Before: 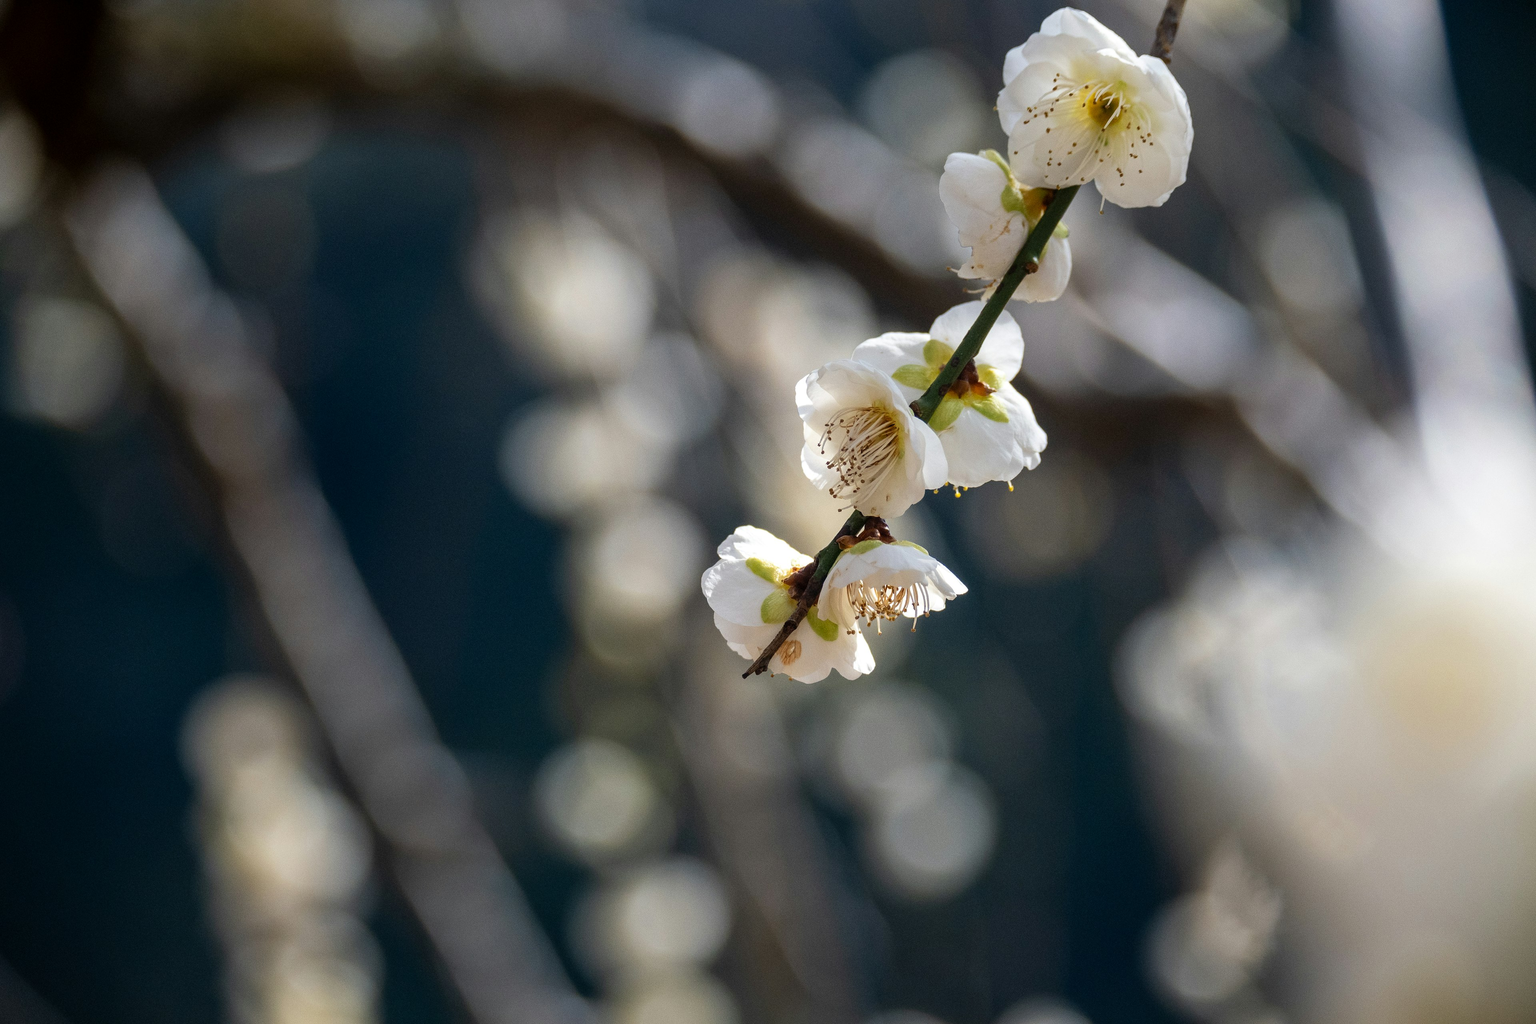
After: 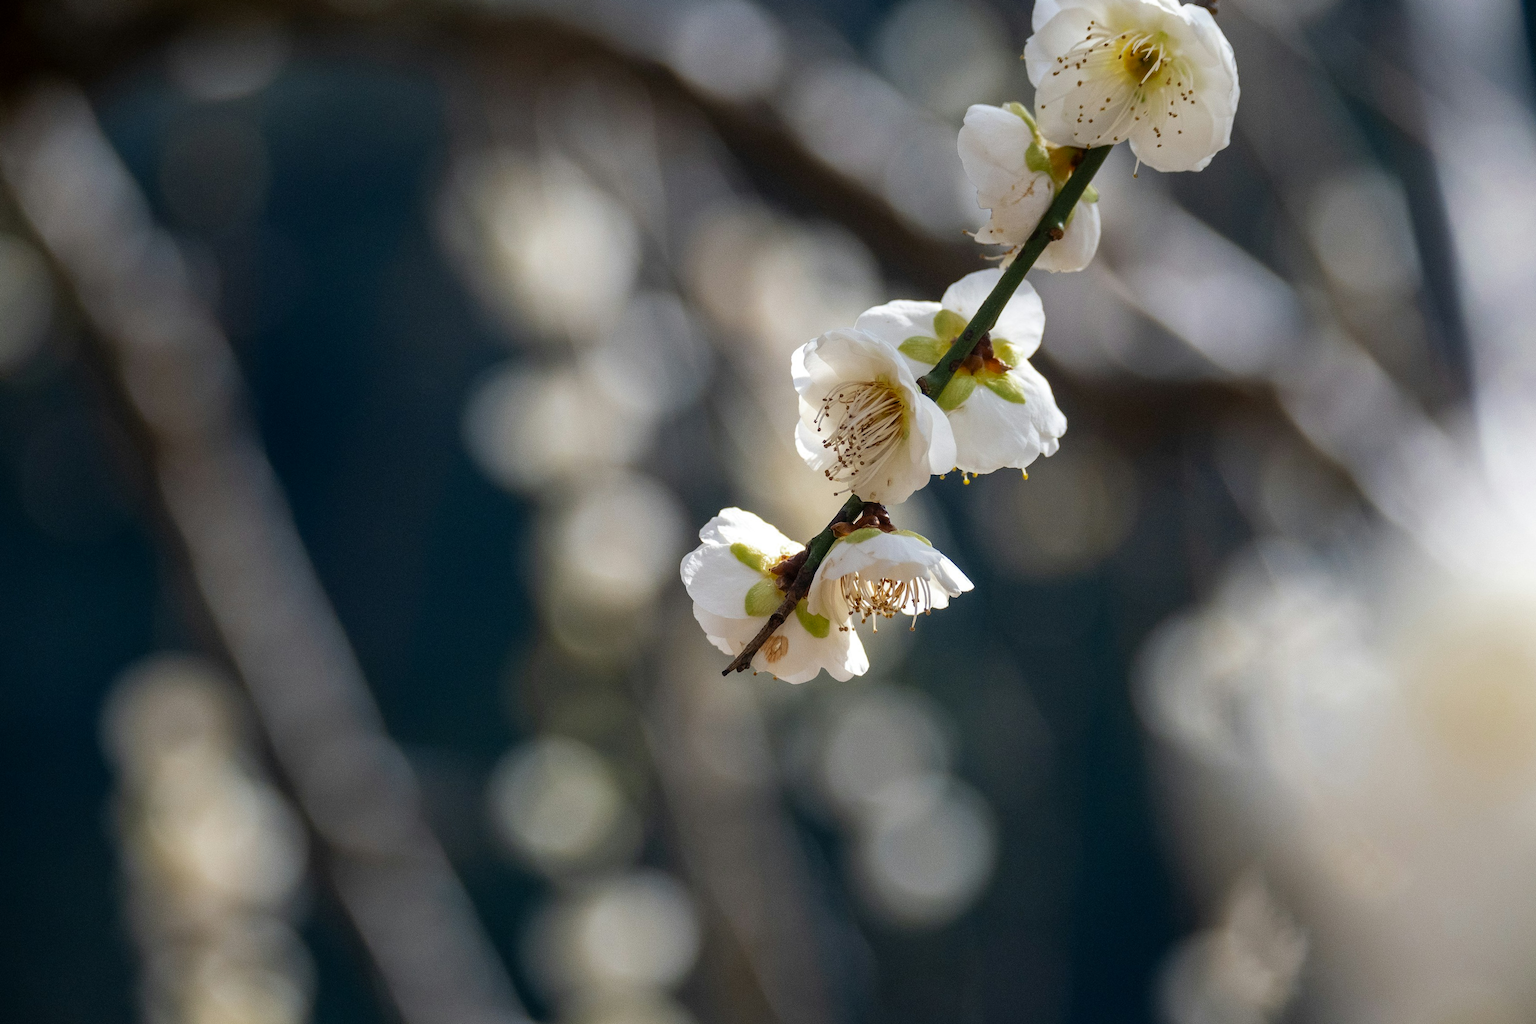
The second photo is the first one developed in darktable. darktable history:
crop and rotate: angle -1.96°, left 3.097%, top 4.154%, right 1.586%, bottom 0.529%
color zones: curves: ch0 [(0, 0.444) (0.143, 0.442) (0.286, 0.441) (0.429, 0.441) (0.571, 0.441) (0.714, 0.441) (0.857, 0.442) (1, 0.444)]
